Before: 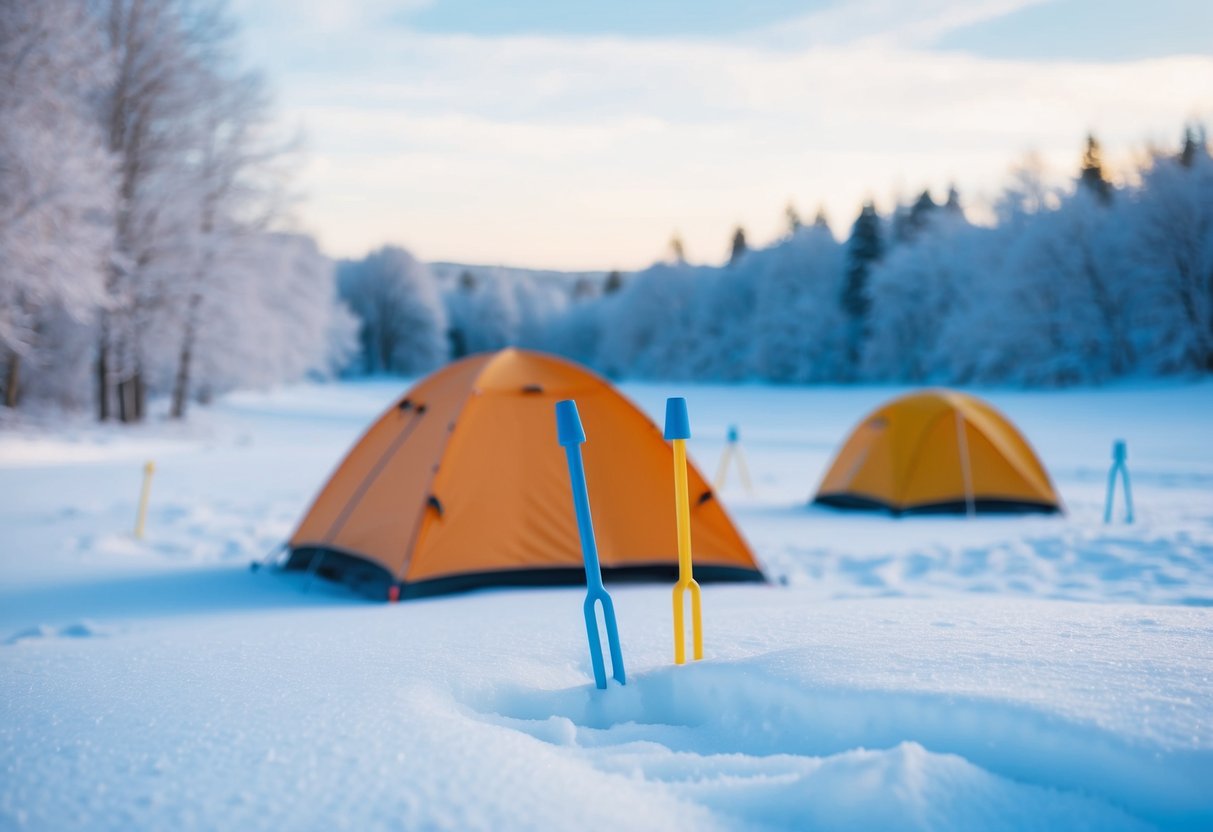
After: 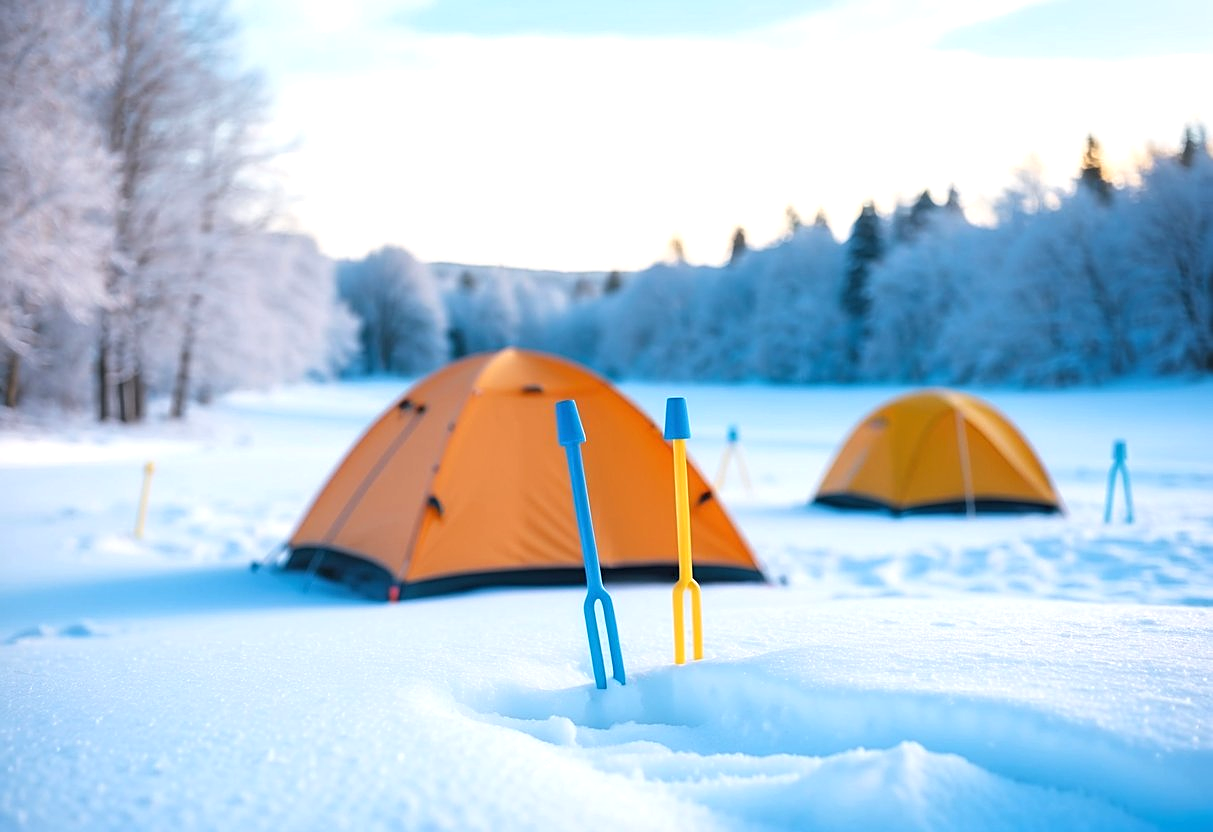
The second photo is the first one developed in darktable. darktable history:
sharpen: on, module defaults
exposure: exposure 0.508 EV, compensate exposure bias true, compensate highlight preservation false
